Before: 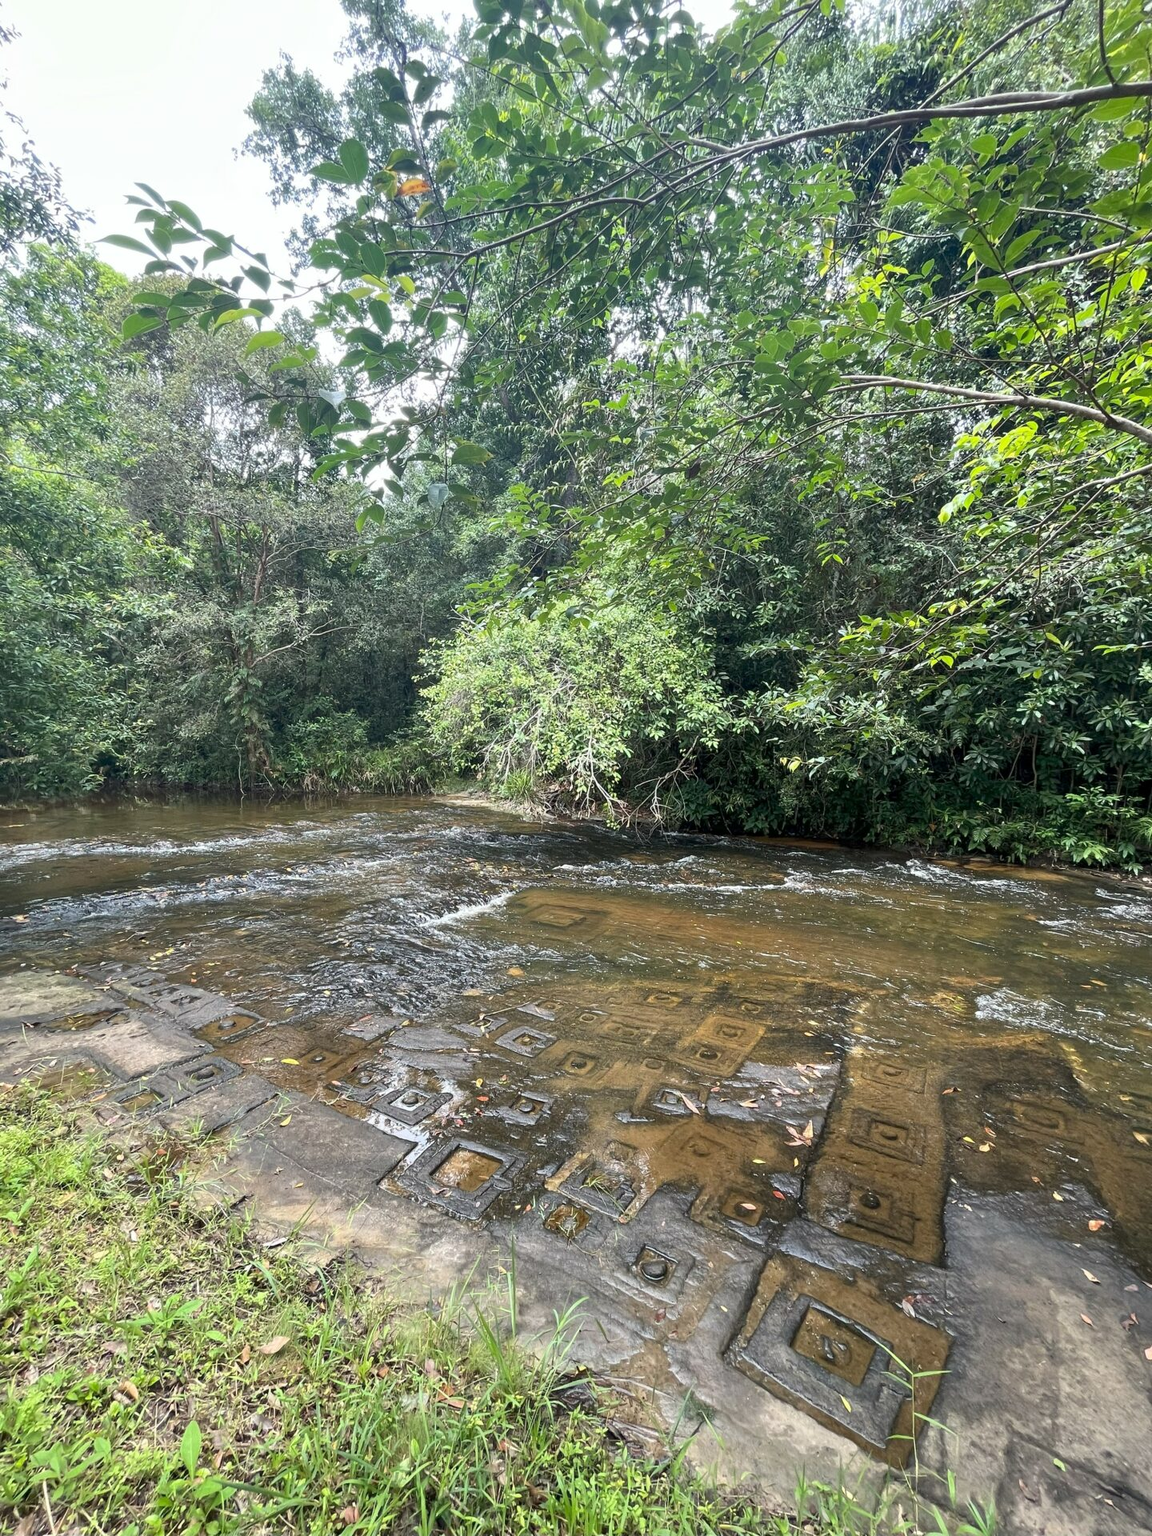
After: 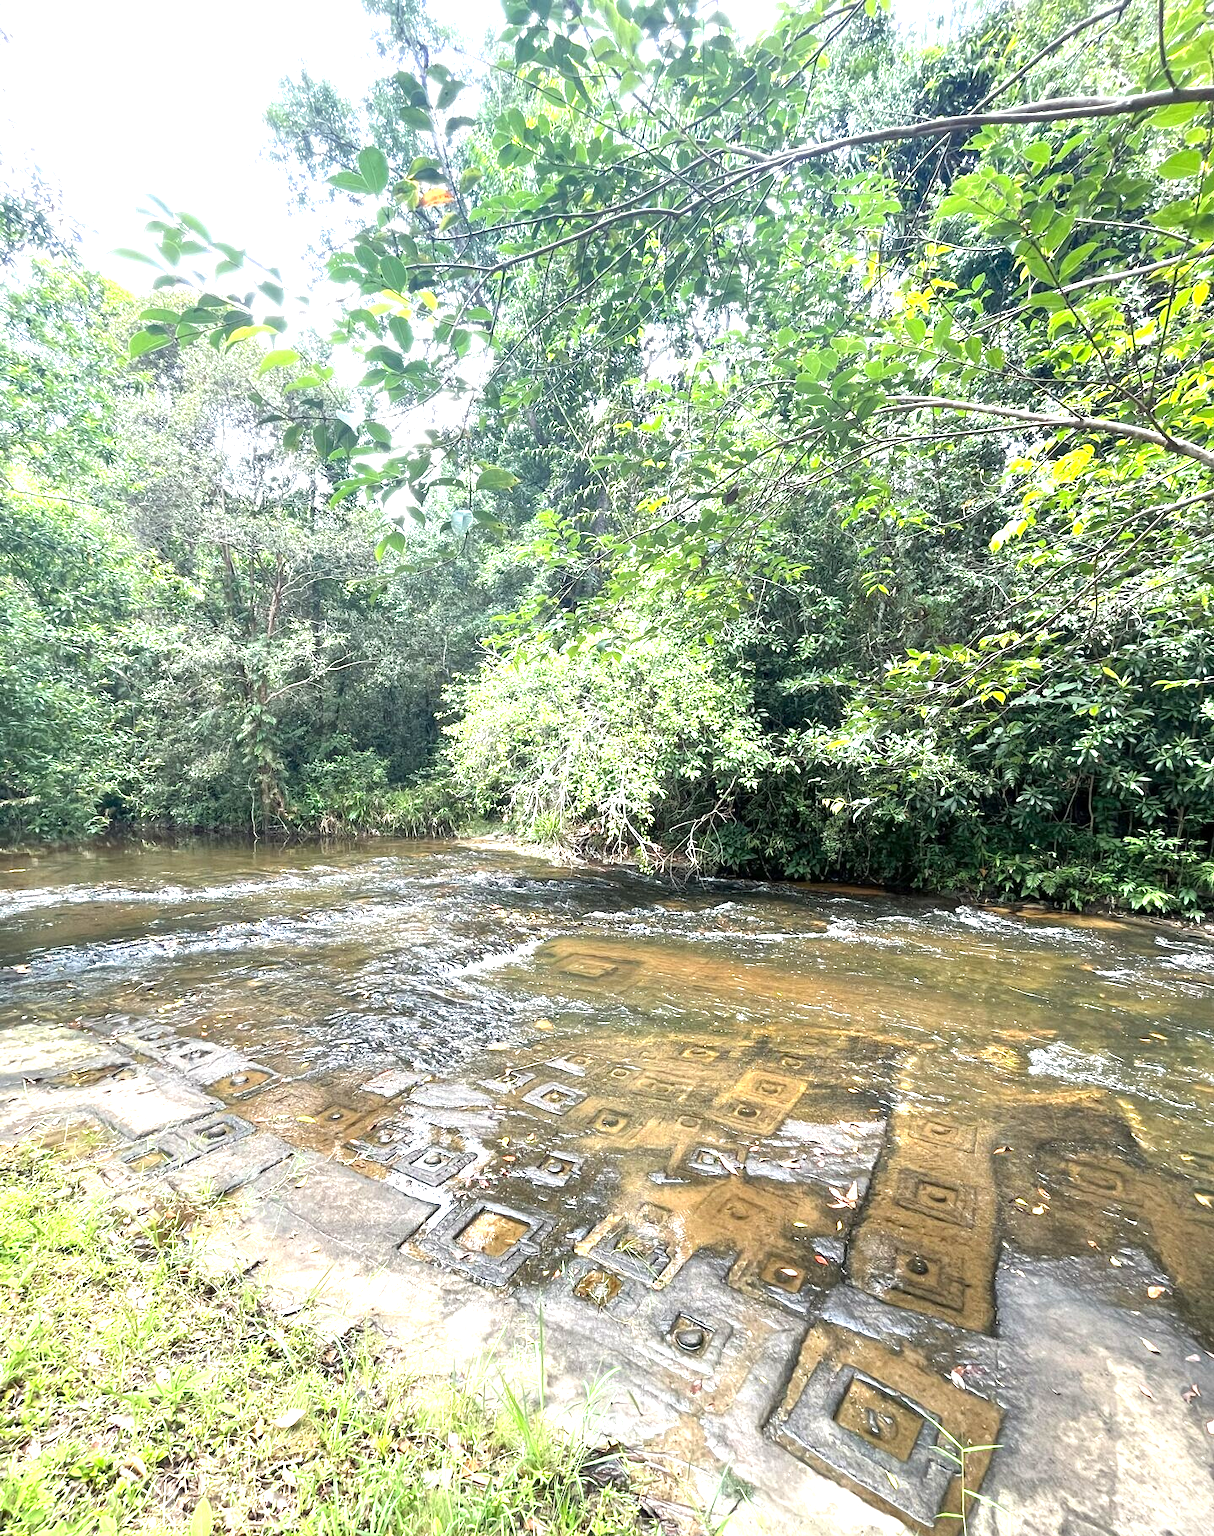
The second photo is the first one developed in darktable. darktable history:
exposure: exposure 0.949 EV, compensate highlight preservation false
crop and rotate: top 0.003%, bottom 5.115%
tone equalizer: -8 EV -0.426 EV, -7 EV -0.413 EV, -6 EV -0.358 EV, -5 EV -0.239 EV, -3 EV 0.227 EV, -2 EV 0.316 EV, -1 EV 0.396 EV, +0 EV 0.423 EV, mask exposure compensation -0.503 EV
